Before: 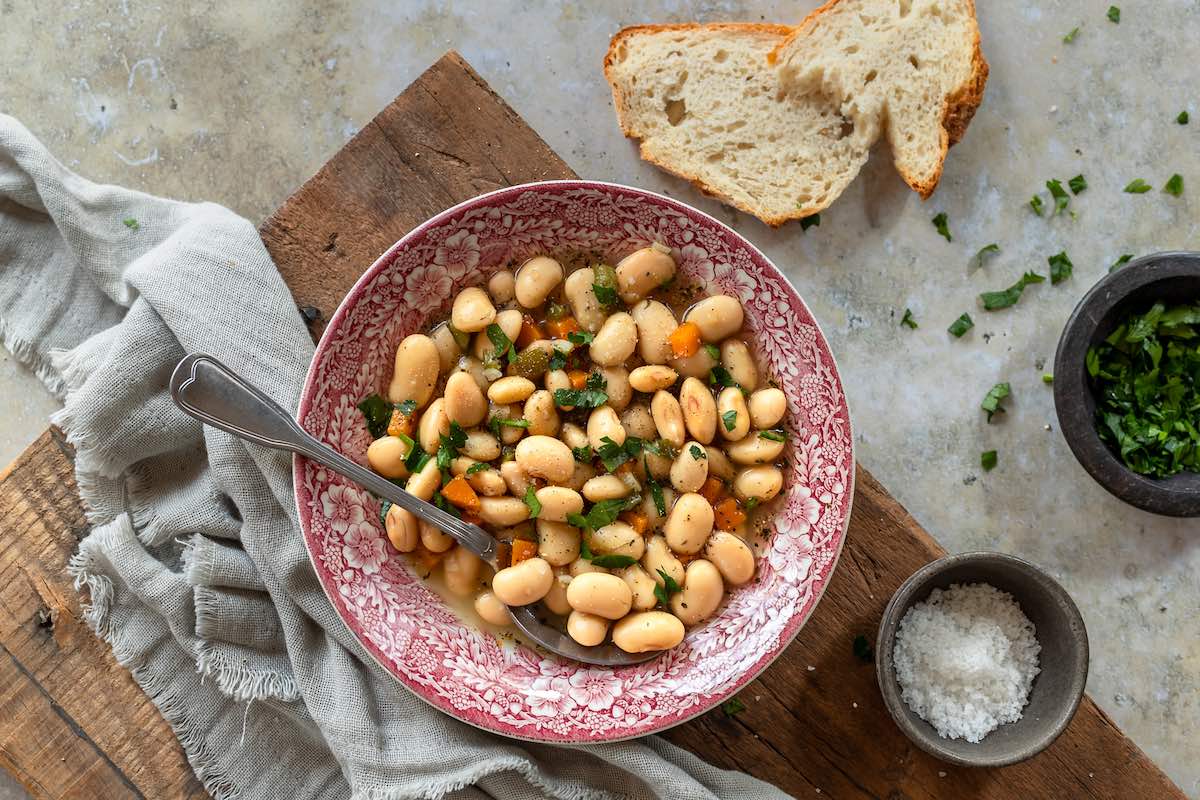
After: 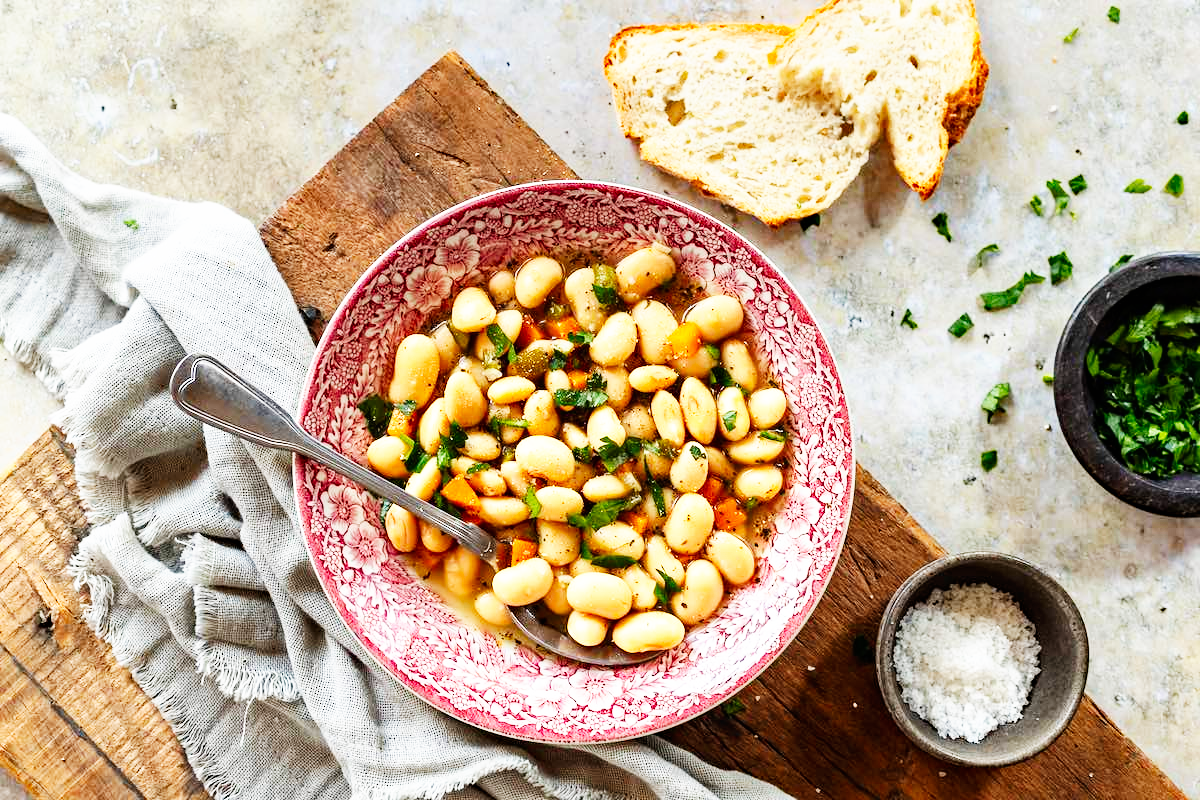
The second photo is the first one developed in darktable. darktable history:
haze removal: strength 0.288, distance 0.245, compatibility mode true, adaptive false
base curve: curves: ch0 [(0, 0) (0.007, 0.004) (0.027, 0.03) (0.046, 0.07) (0.207, 0.54) (0.442, 0.872) (0.673, 0.972) (1, 1)], preserve colors none
